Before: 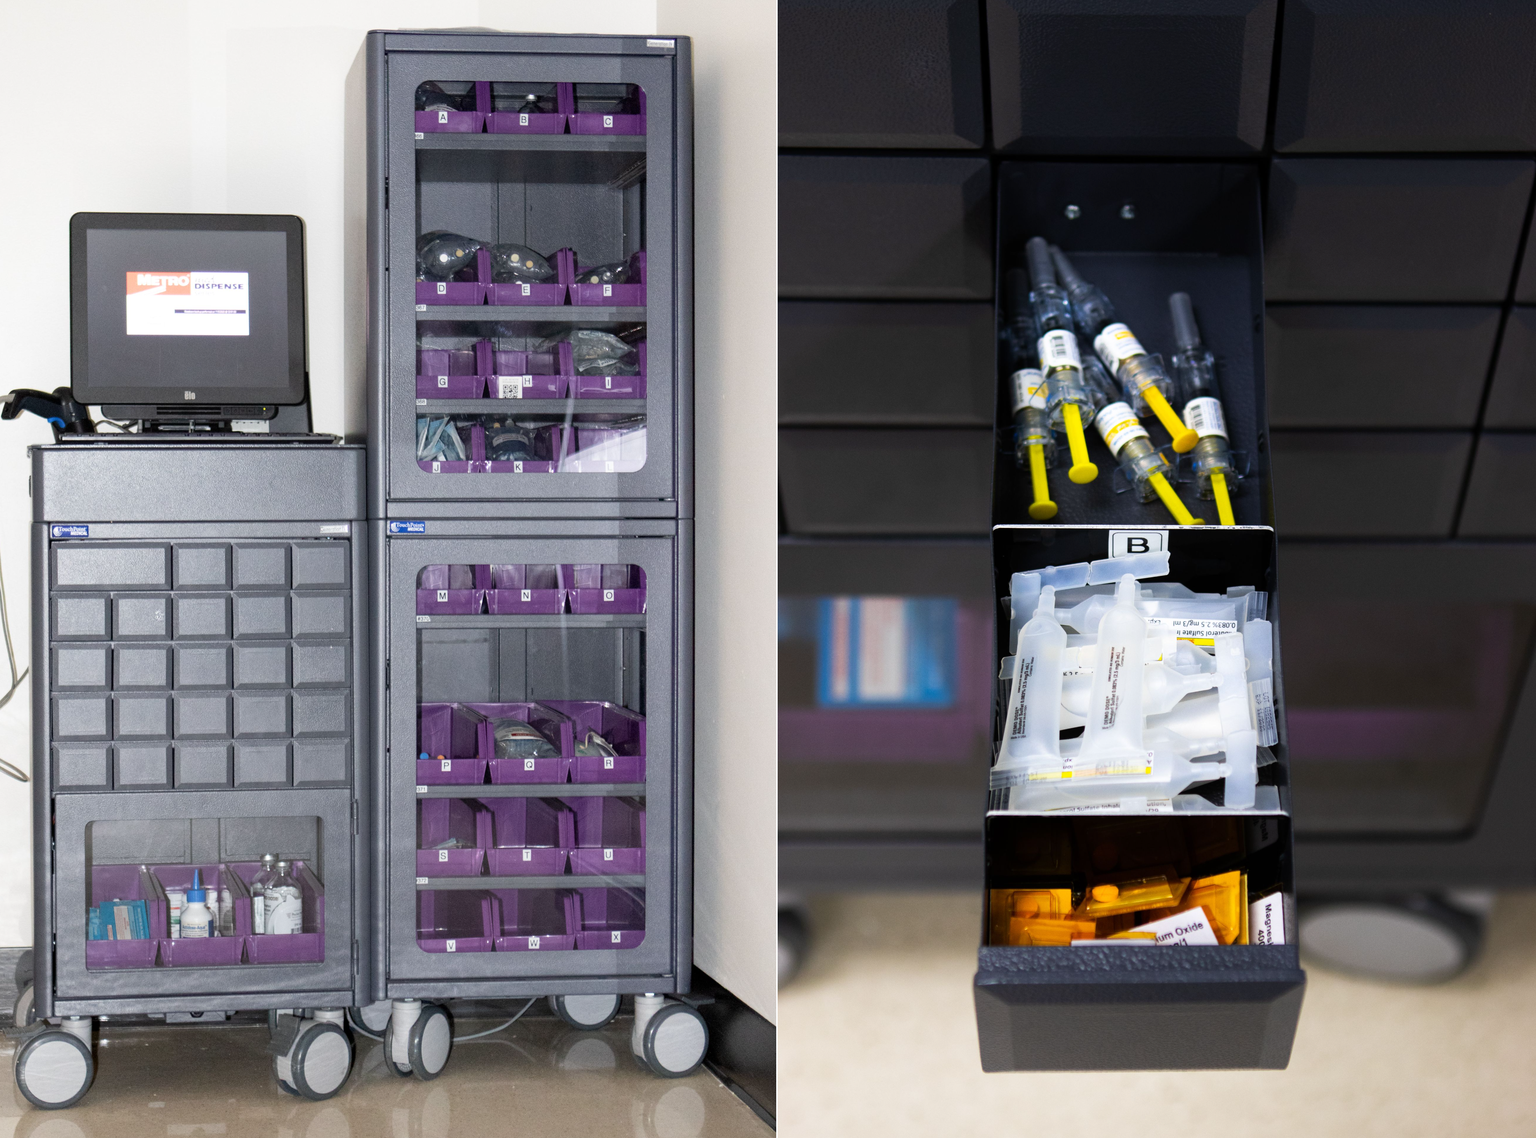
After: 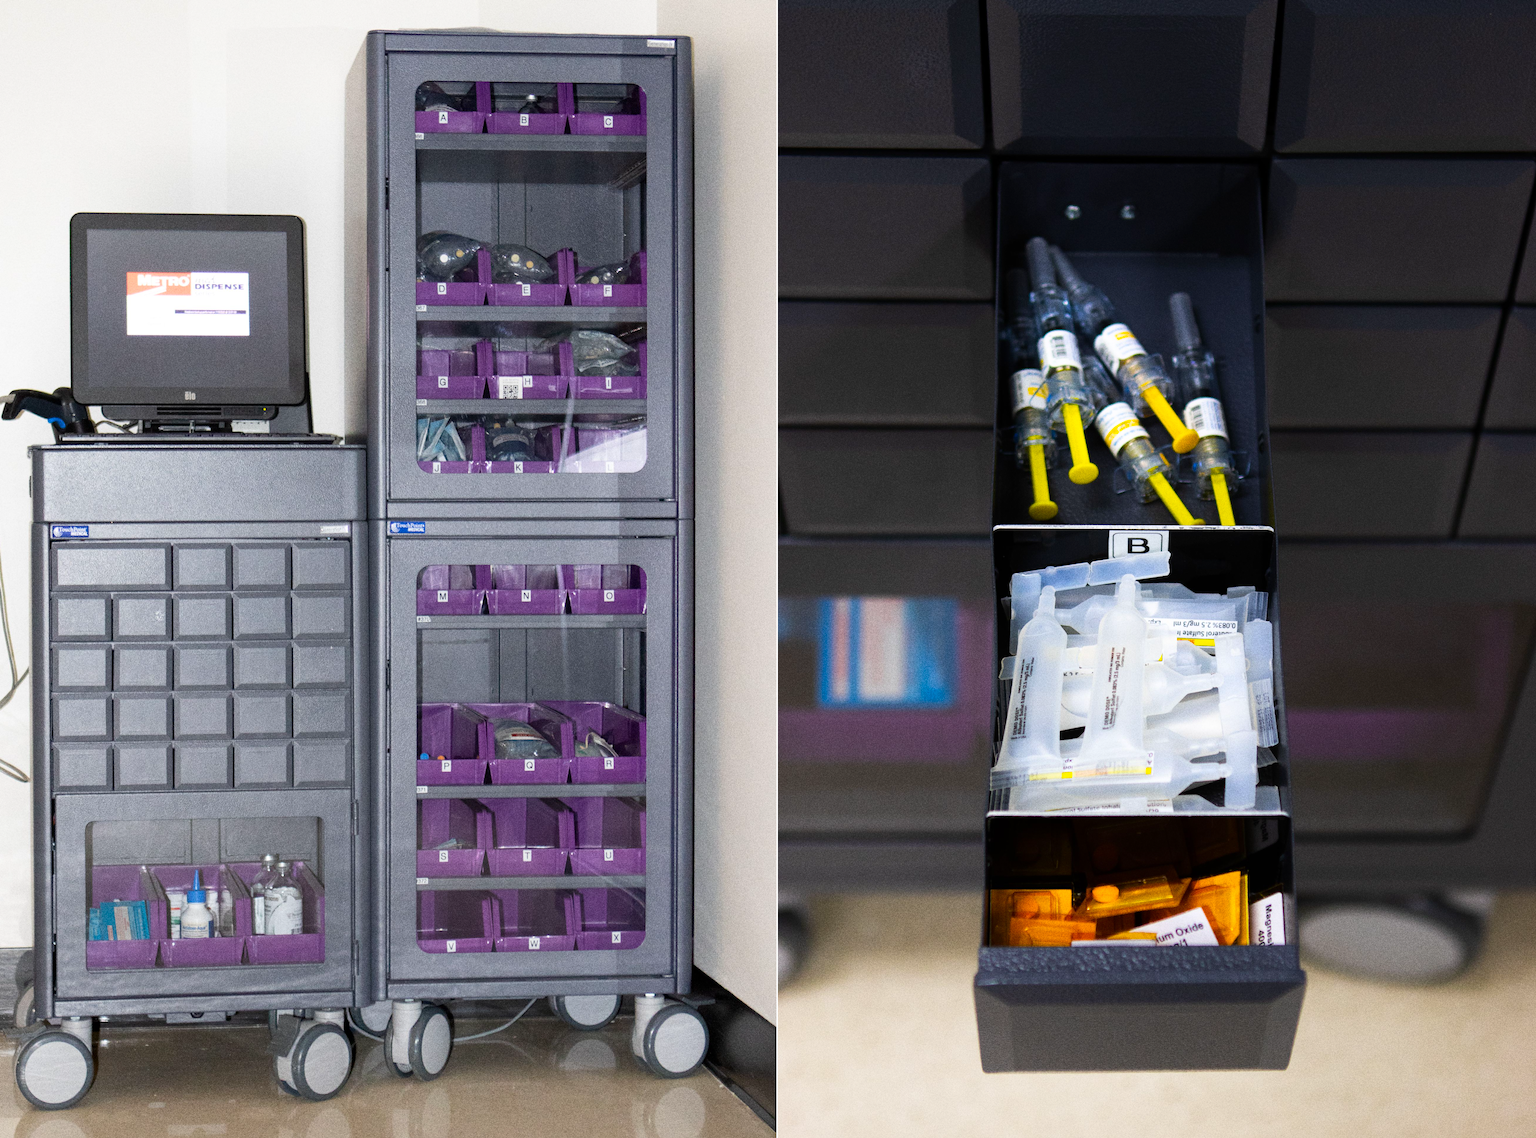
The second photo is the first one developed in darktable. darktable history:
color balance: output saturation 120%
grain: coarseness 0.09 ISO, strength 40%
